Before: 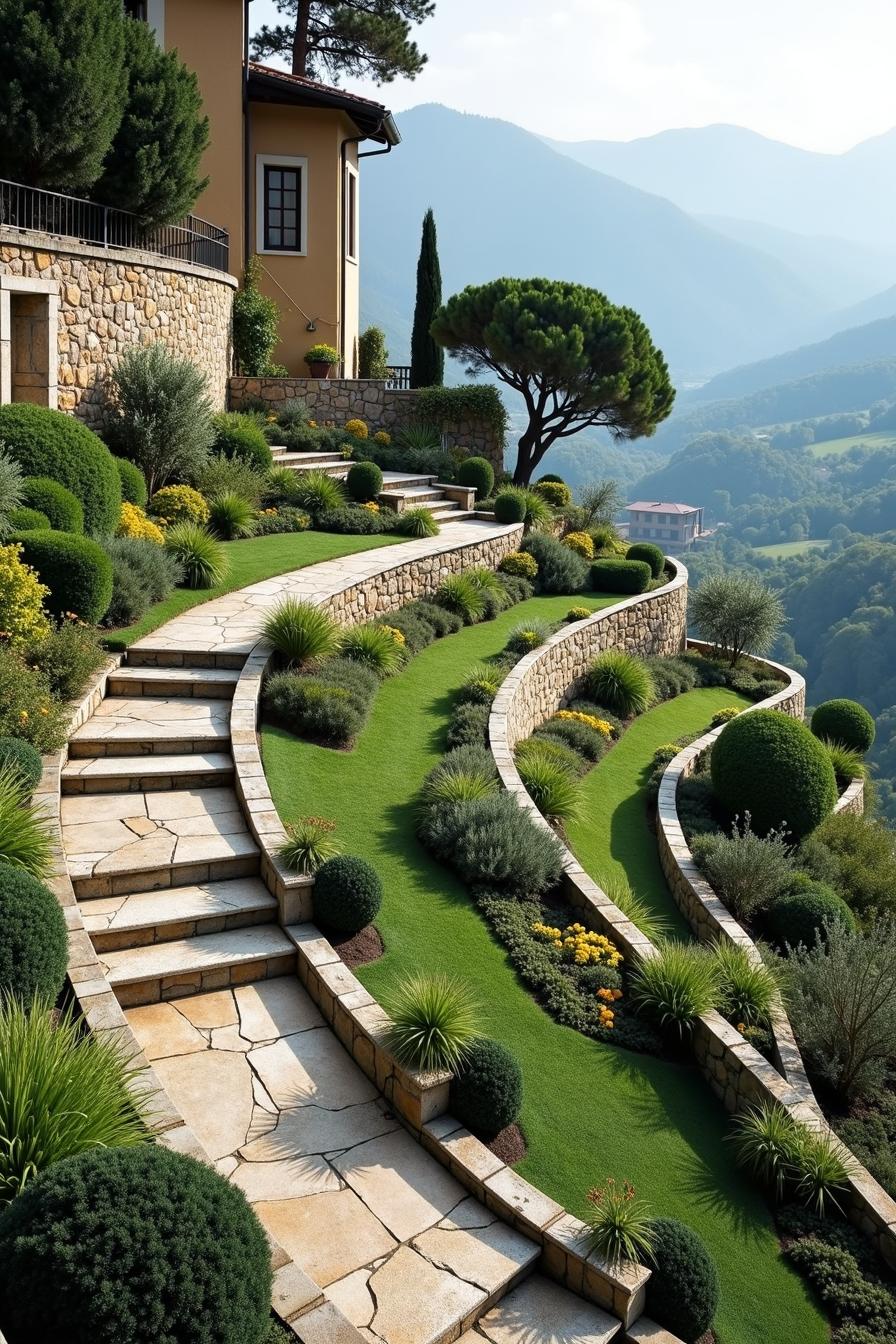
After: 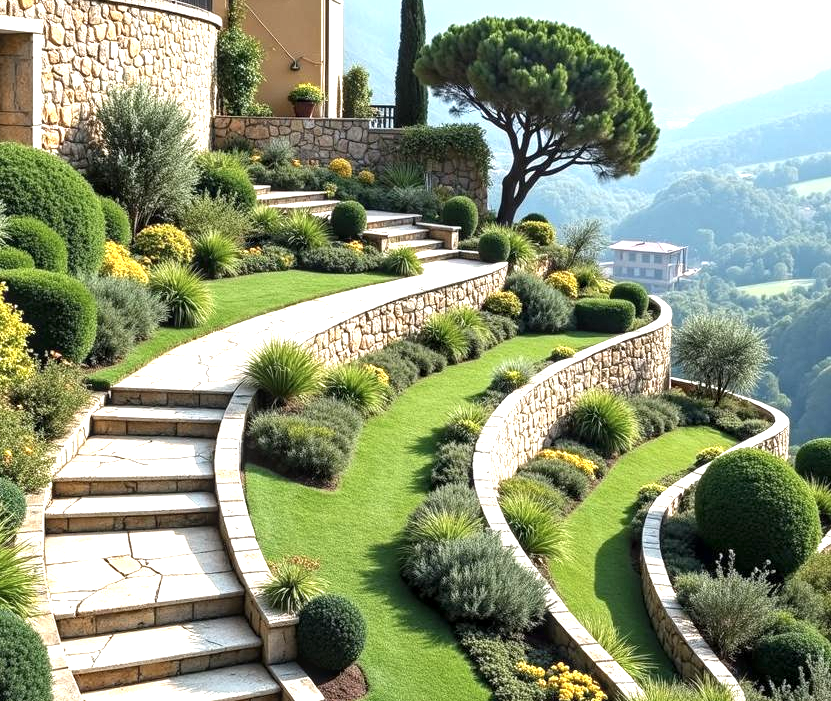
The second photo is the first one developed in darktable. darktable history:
local contrast: on, module defaults
exposure: black level correction 0.001, exposure 1.051 EV, compensate highlight preservation false
crop: left 1.836%, top 19.458%, right 5.414%, bottom 28.342%
contrast brightness saturation: saturation -0.1
